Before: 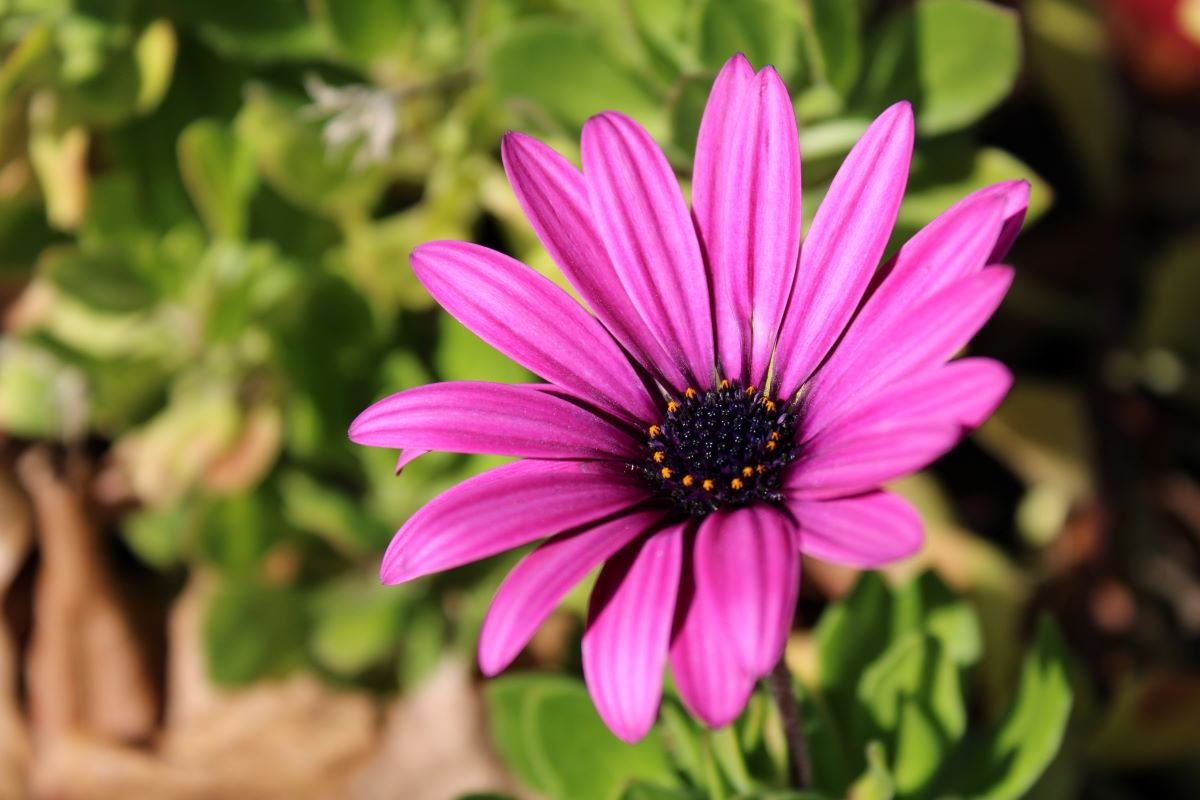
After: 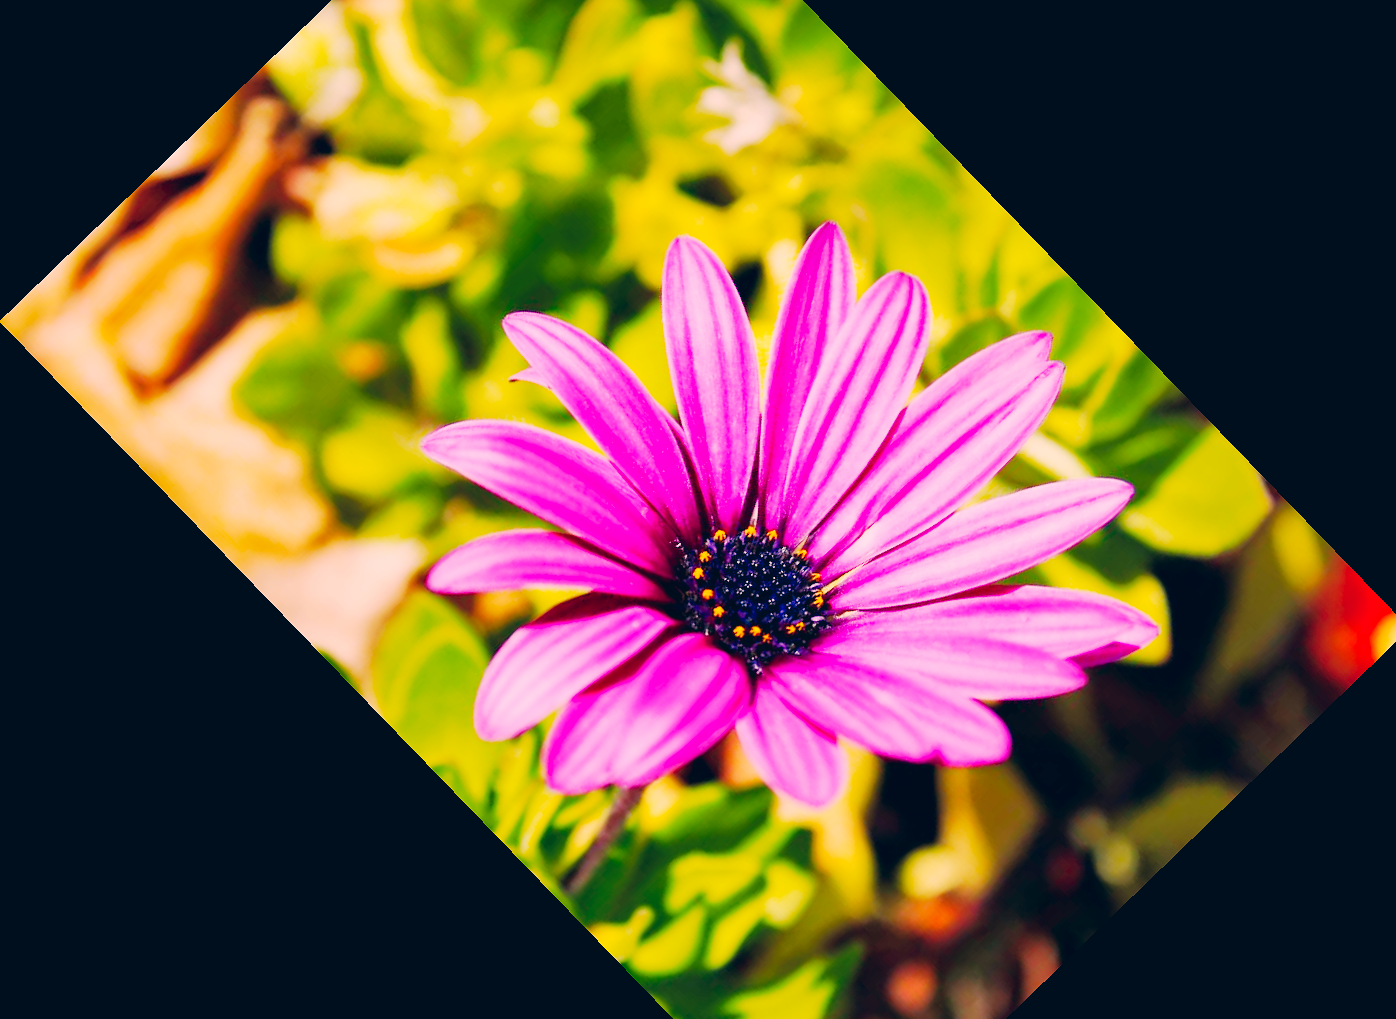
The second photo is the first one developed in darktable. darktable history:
sharpen: radius 1.034, threshold 1.051
base curve: curves: ch0 [(0, 0.003) (0.001, 0.002) (0.006, 0.004) (0.02, 0.022) (0.048, 0.086) (0.094, 0.234) (0.162, 0.431) (0.258, 0.629) (0.385, 0.8) (0.548, 0.918) (0.751, 0.988) (1, 1)], preserve colors none
crop and rotate: angle -45.98°, top 16.526%, right 0.866%, bottom 11.607%
shadows and highlights: on, module defaults
tone curve: curves: ch0 [(0, 0.006) (0.037, 0.022) (0.123, 0.105) (0.19, 0.173) (0.277, 0.279) (0.474, 0.517) (0.597, 0.662) (0.687, 0.774) (0.855, 0.891) (1, 0.982)]; ch1 [(0, 0) (0.243, 0.245) (0.422, 0.415) (0.493, 0.498) (0.508, 0.503) (0.531, 0.55) (0.551, 0.582) (0.626, 0.672) (0.694, 0.732) (1, 1)]; ch2 [(0, 0) (0.249, 0.216) (0.356, 0.329) (0.424, 0.442) (0.476, 0.477) (0.498, 0.503) (0.517, 0.524) (0.532, 0.547) (0.562, 0.592) (0.614, 0.657) (0.706, 0.748) (0.808, 0.809) (0.991, 0.968)], preserve colors none
color correction: highlights a* 14.44, highlights b* 5.83, shadows a* -6.16, shadows b* -15.65, saturation 0.848
color balance rgb: shadows lift › hue 84.87°, highlights gain › luminance 5.73%, highlights gain › chroma 1.284%, highlights gain › hue 91.82°, perceptual saturation grading › global saturation 30.482%, contrast -20.448%
